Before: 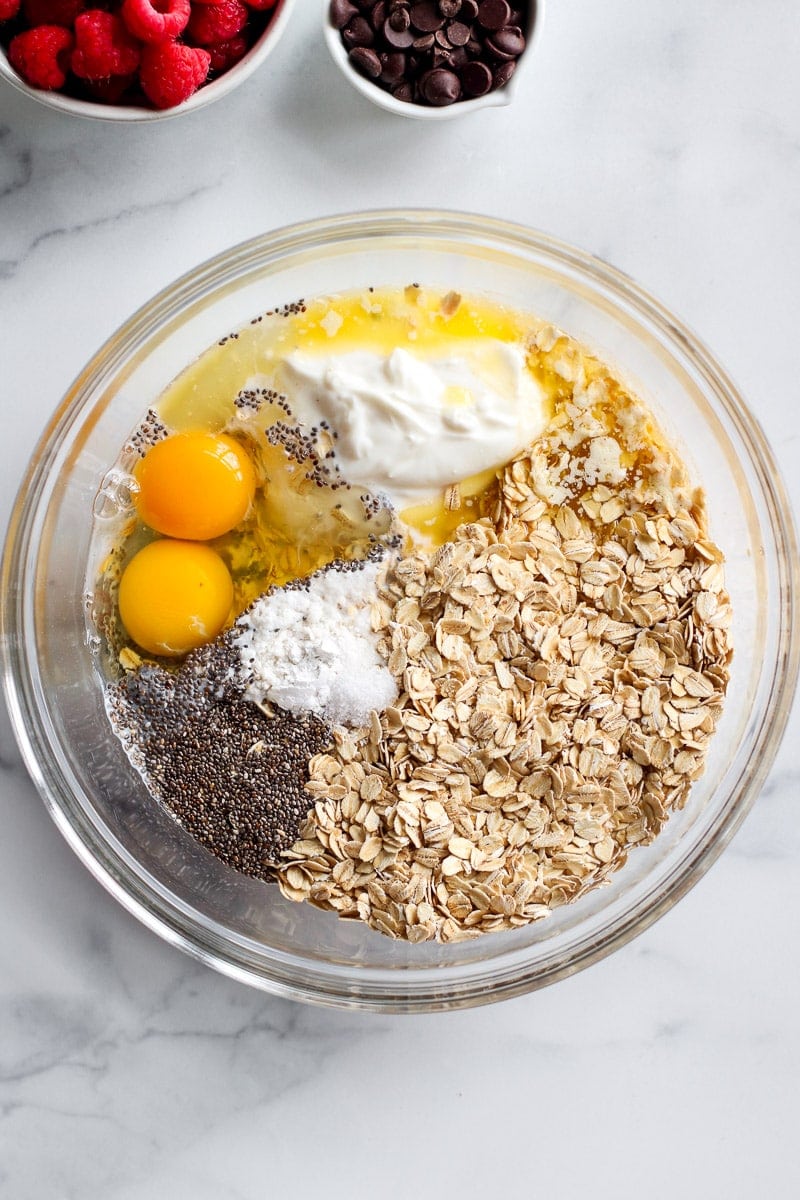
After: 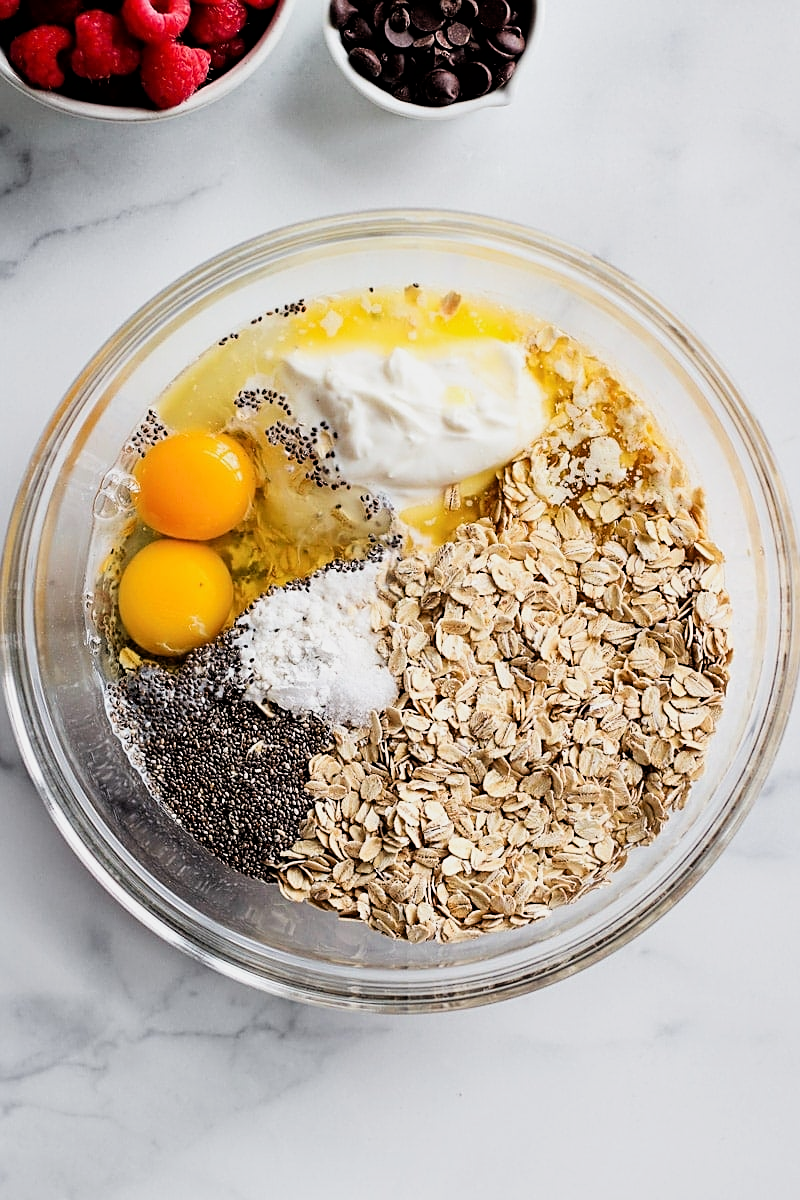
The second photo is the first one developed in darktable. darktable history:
sharpen: on, module defaults
filmic rgb: black relative exposure -5.05 EV, white relative exposure 3.17 EV, hardness 3.48, contrast 1.183, highlights saturation mix -31.47%, iterations of high-quality reconstruction 0
